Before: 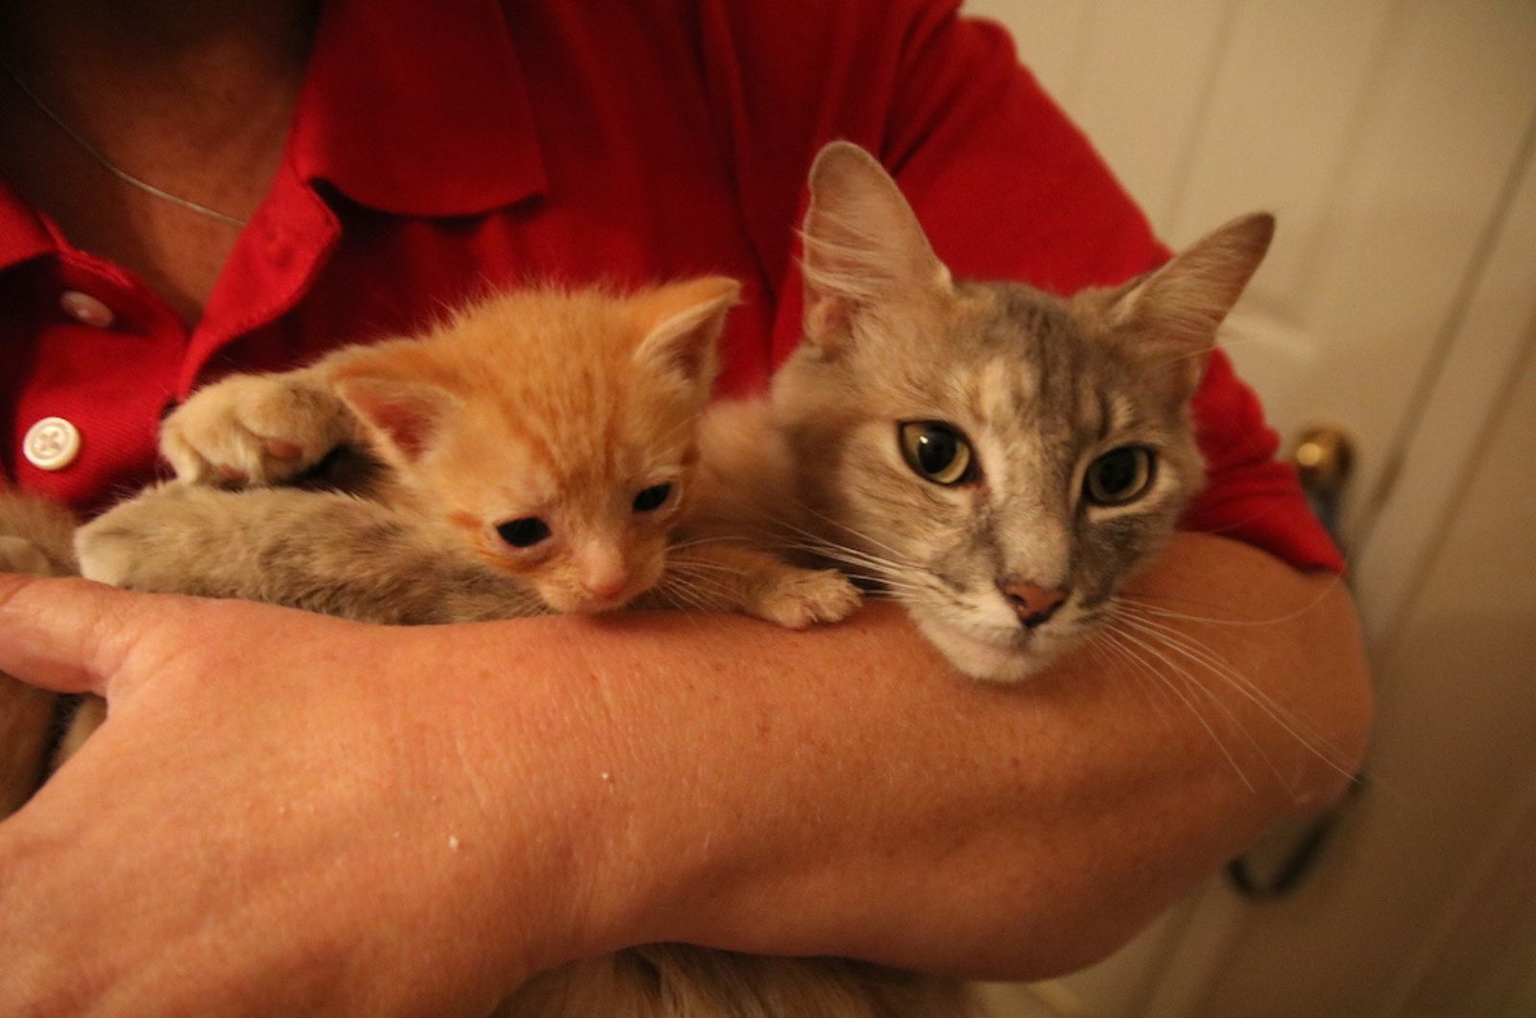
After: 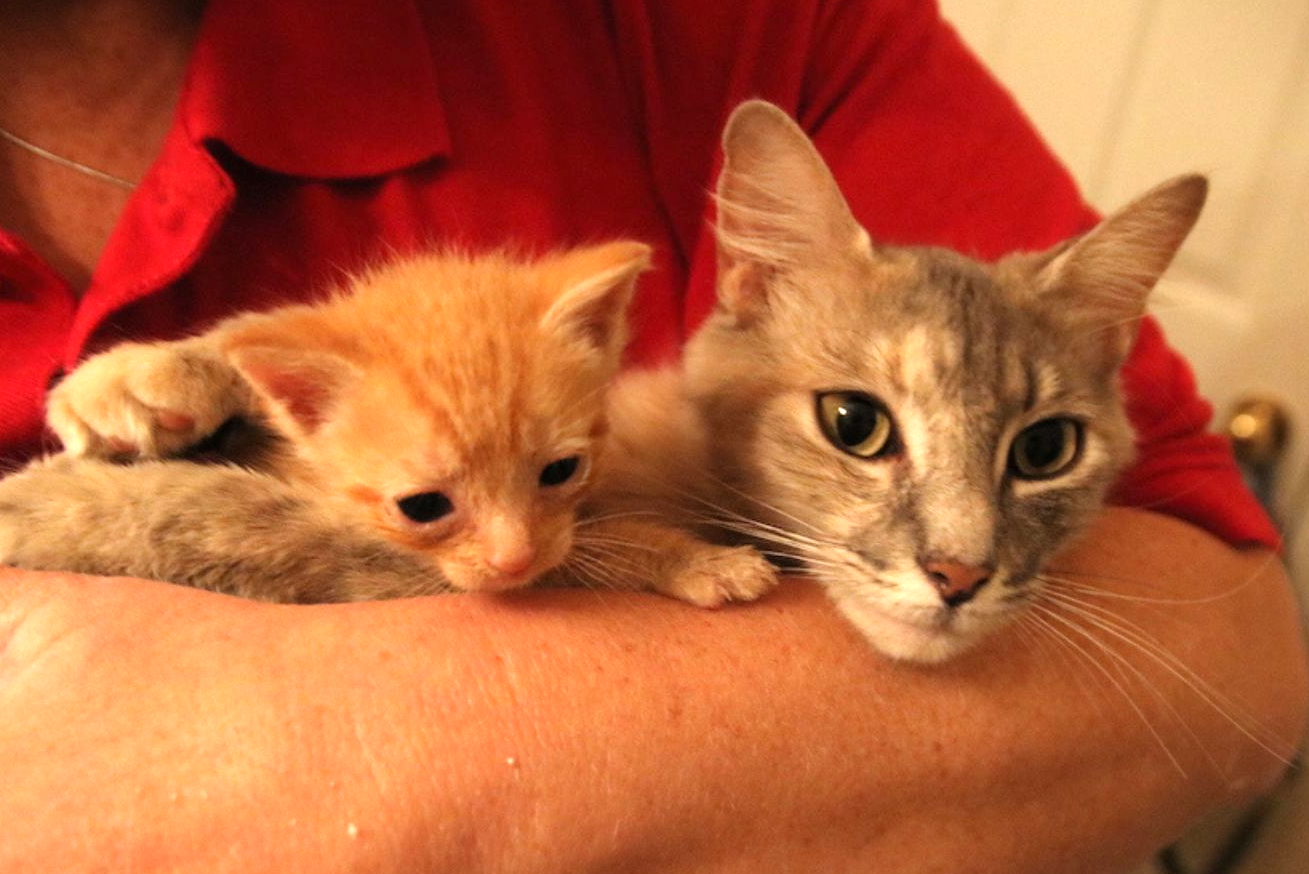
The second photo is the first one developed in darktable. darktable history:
exposure: black level correction 0, exposure 0.499 EV, compensate highlight preservation false
tone equalizer: -8 EV -0.412 EV, -7 EV -0.355 EV, -6 EV -0.324 EV, -5 EV -0.223 EV, -3 EV 0.224 EV, -2 EV 0.311 EV, -1 EV 0.371 EV, +0 EV 0.41 EV
crop and rotate: left 7.588%, top 4.447%, right 10.548%, bottom 13.054%
